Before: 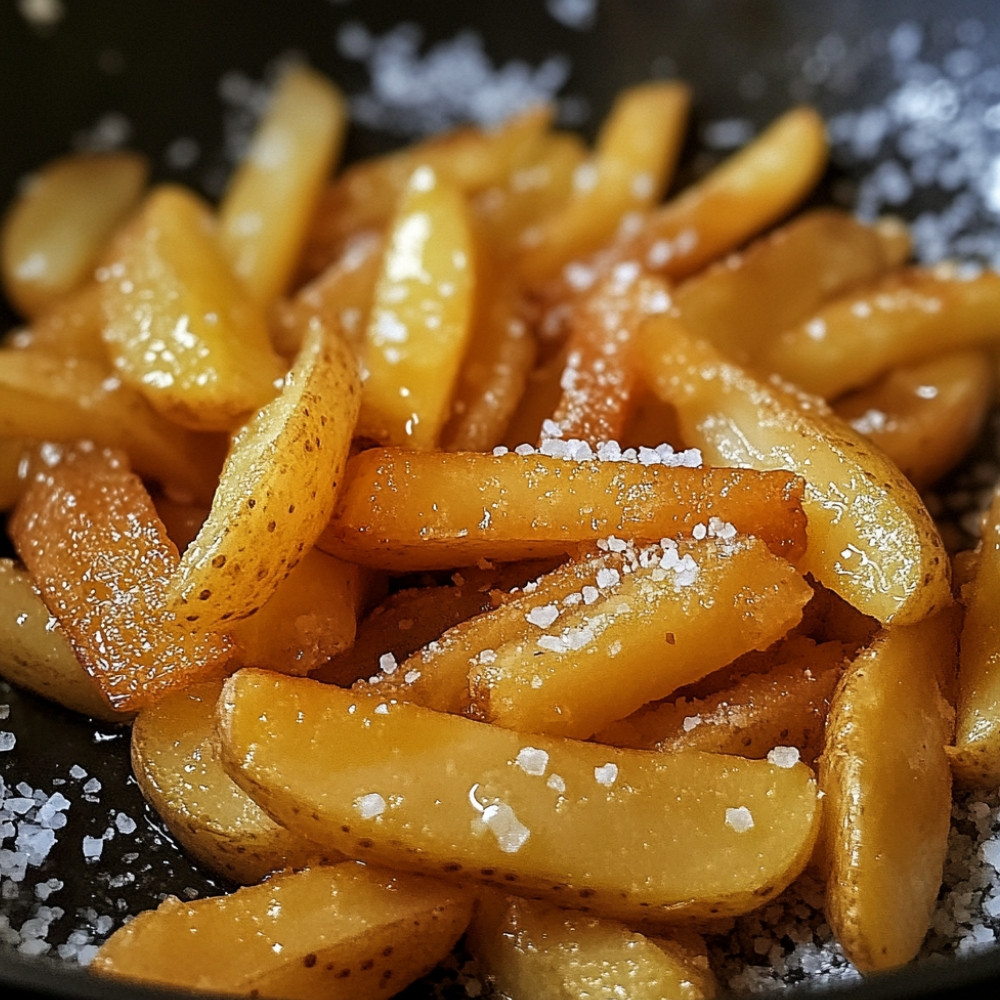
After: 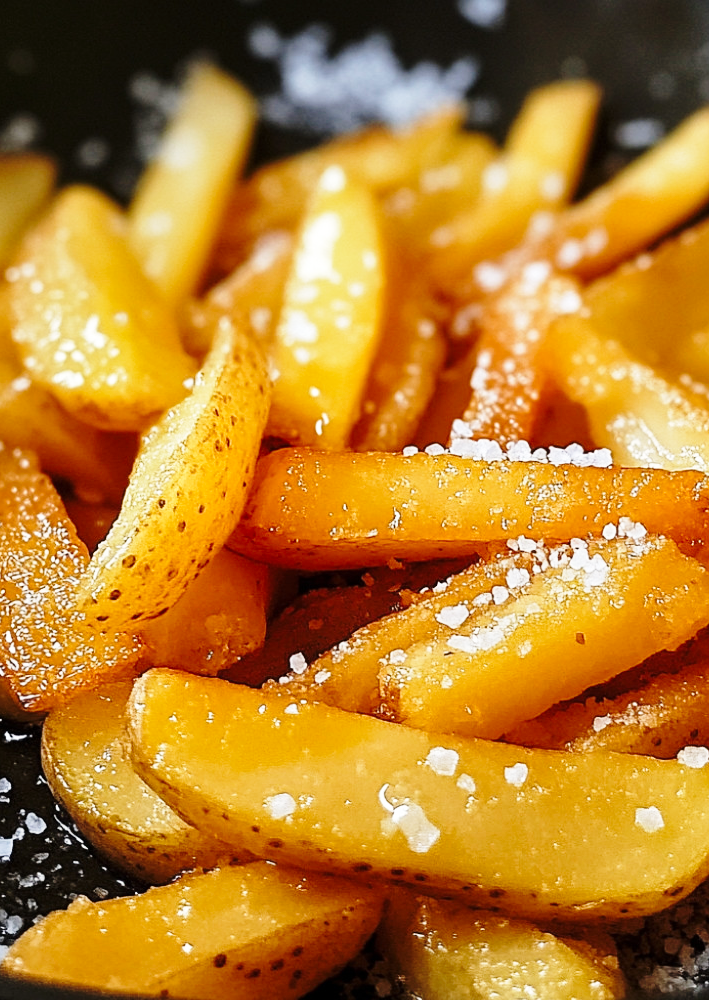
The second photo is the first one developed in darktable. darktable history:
base curve: curves: ch0 [(0, 0) (0.028, 0.03) (0.121, 0.232) (0.46, 0.748) (0.859, 0.968) (1, 1)], preserve colors none
tone equalizer: edges refinement/feathering 500, mask exposure compensation -1.57 EV, preserve details no
crop and rotate: left 9.009%, right 20.081%
